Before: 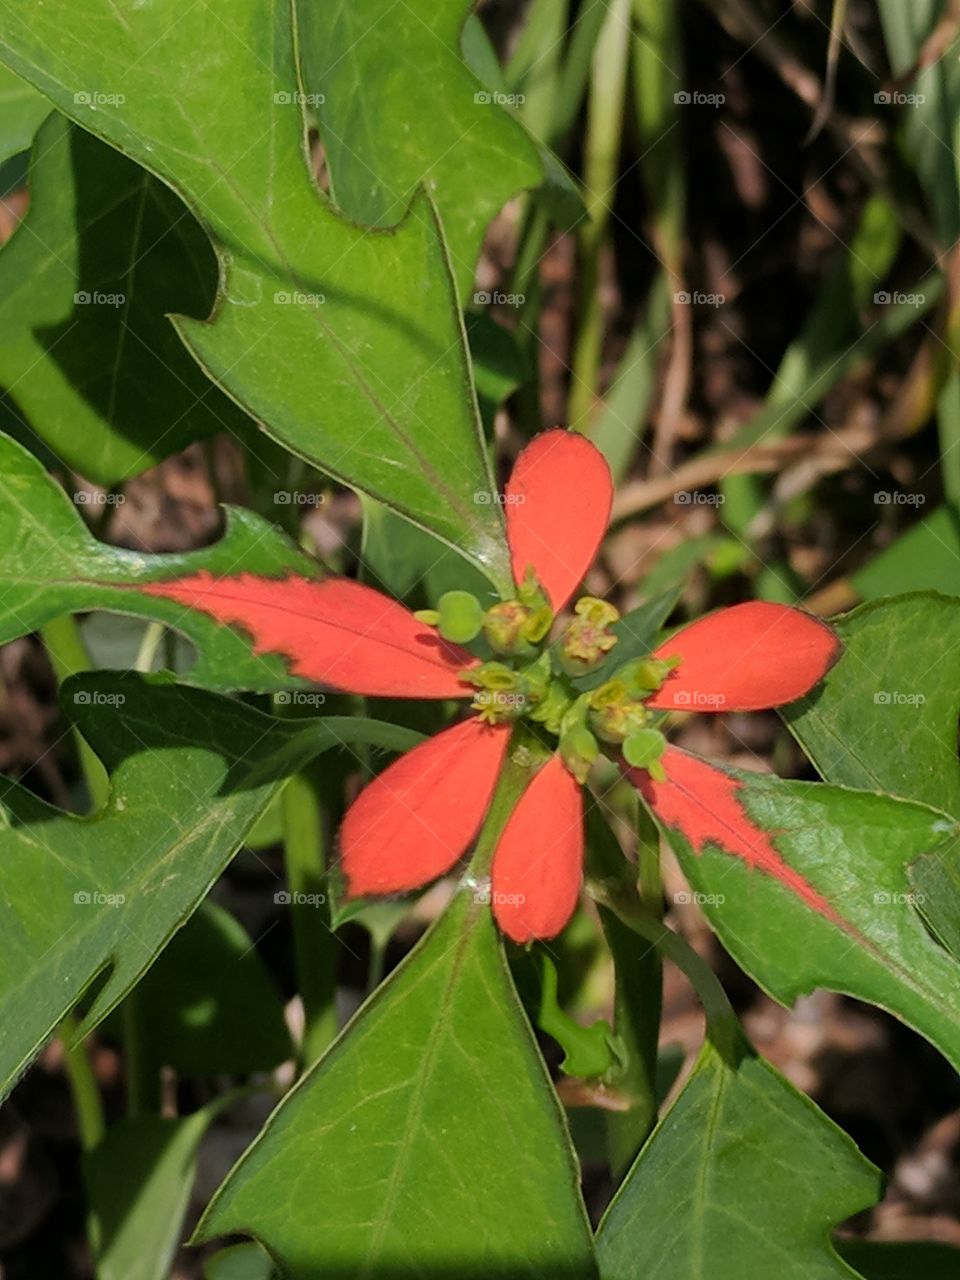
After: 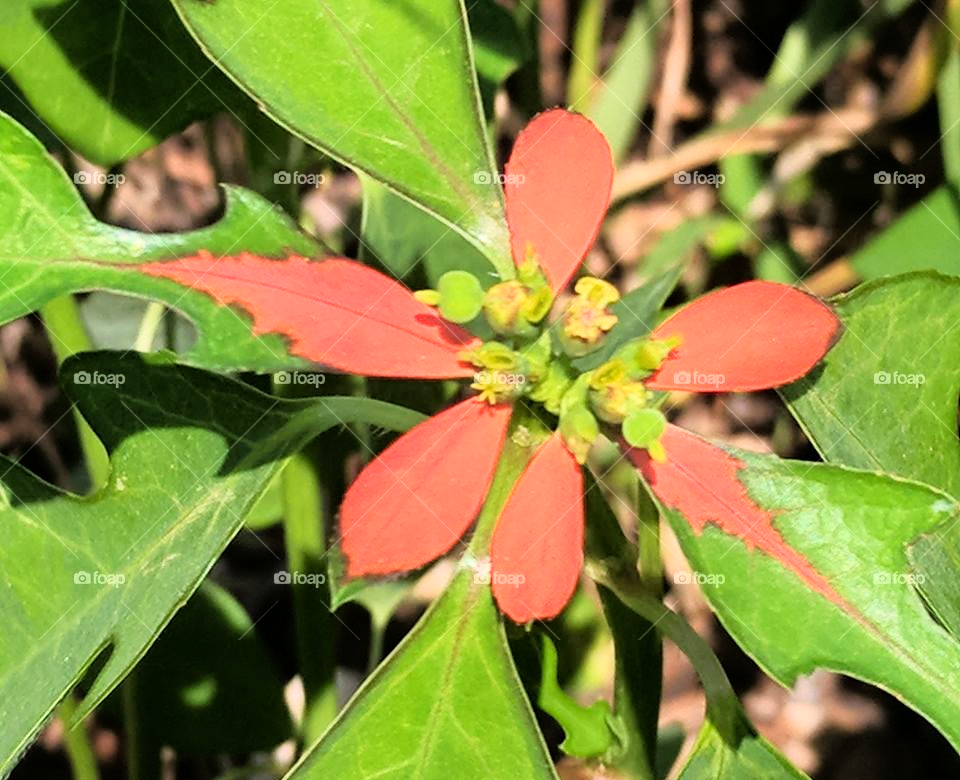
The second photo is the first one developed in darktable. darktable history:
base curve: curves: ch0 [(0, 0) (0.012, 0.01) (0.073, 0.168) (0.31, 0.711) (0.645, 0.957) (1, 1)]
crop and rotate: top 25.011%, bottom 13.996%
